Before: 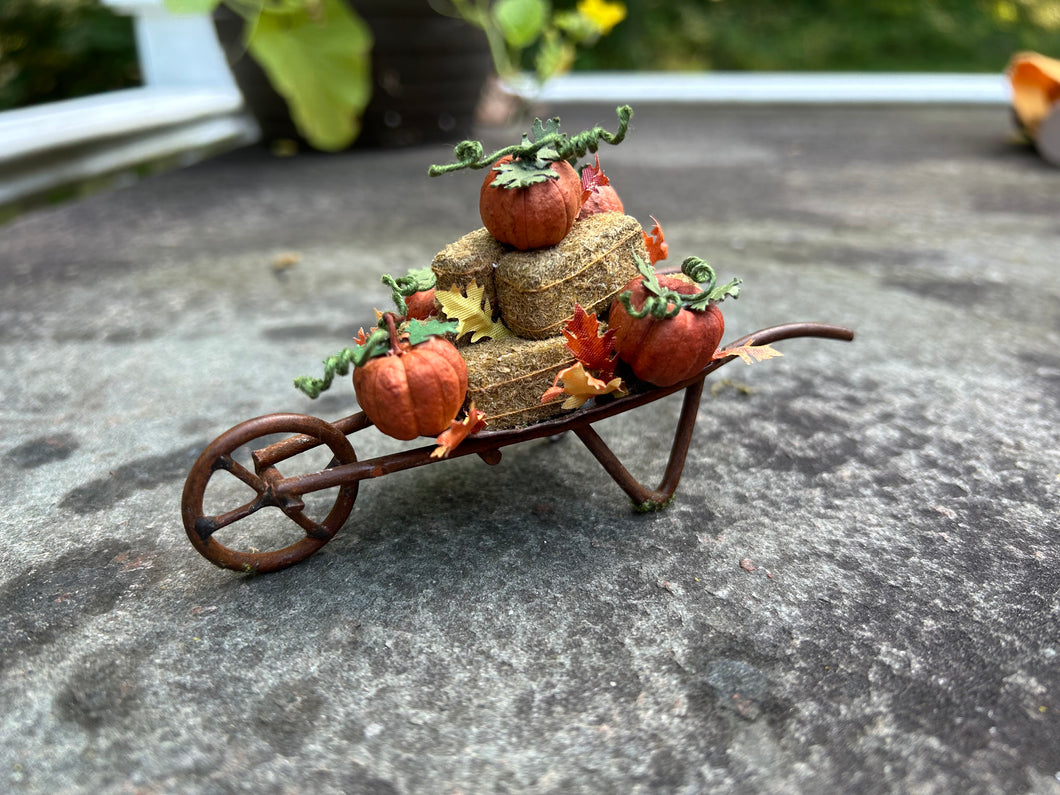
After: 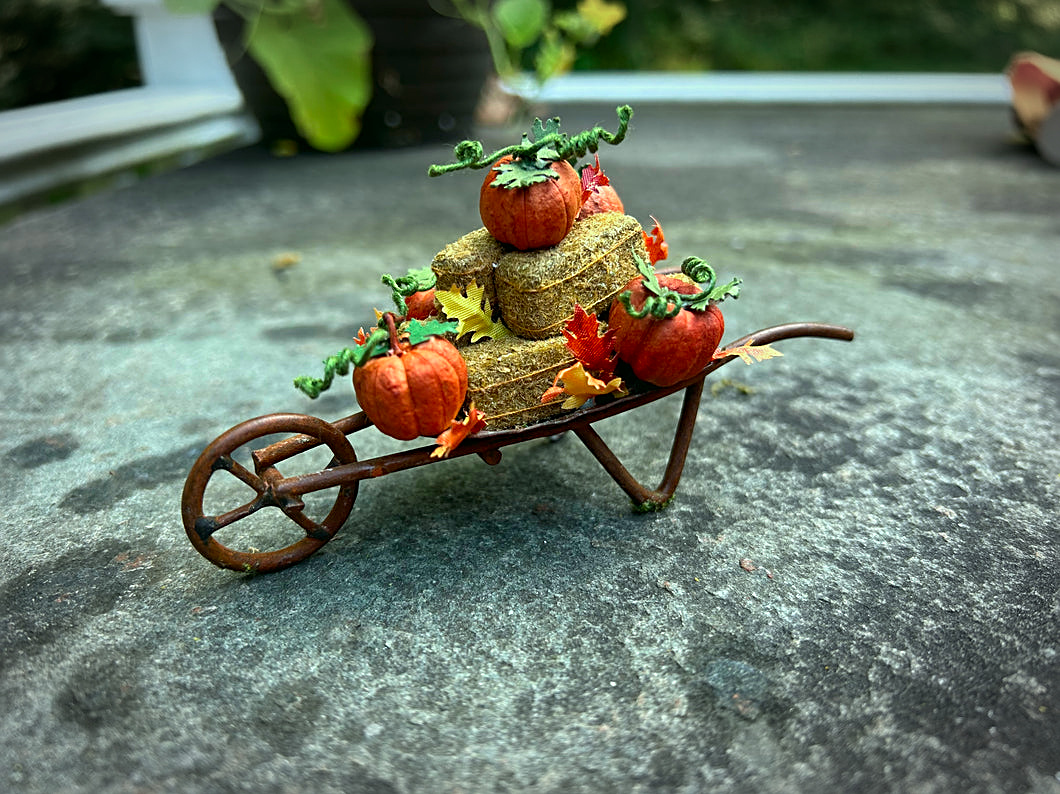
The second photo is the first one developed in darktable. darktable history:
color correction: highlights a* -7.42, highlights b* 1.12, shadows a* -3.6, saturation 1.44
crop: bottom 0.076%
vignetting: fall-off start 79.41%, width/height ratio 1.326, unbound false
sharpen: on, module defaults
